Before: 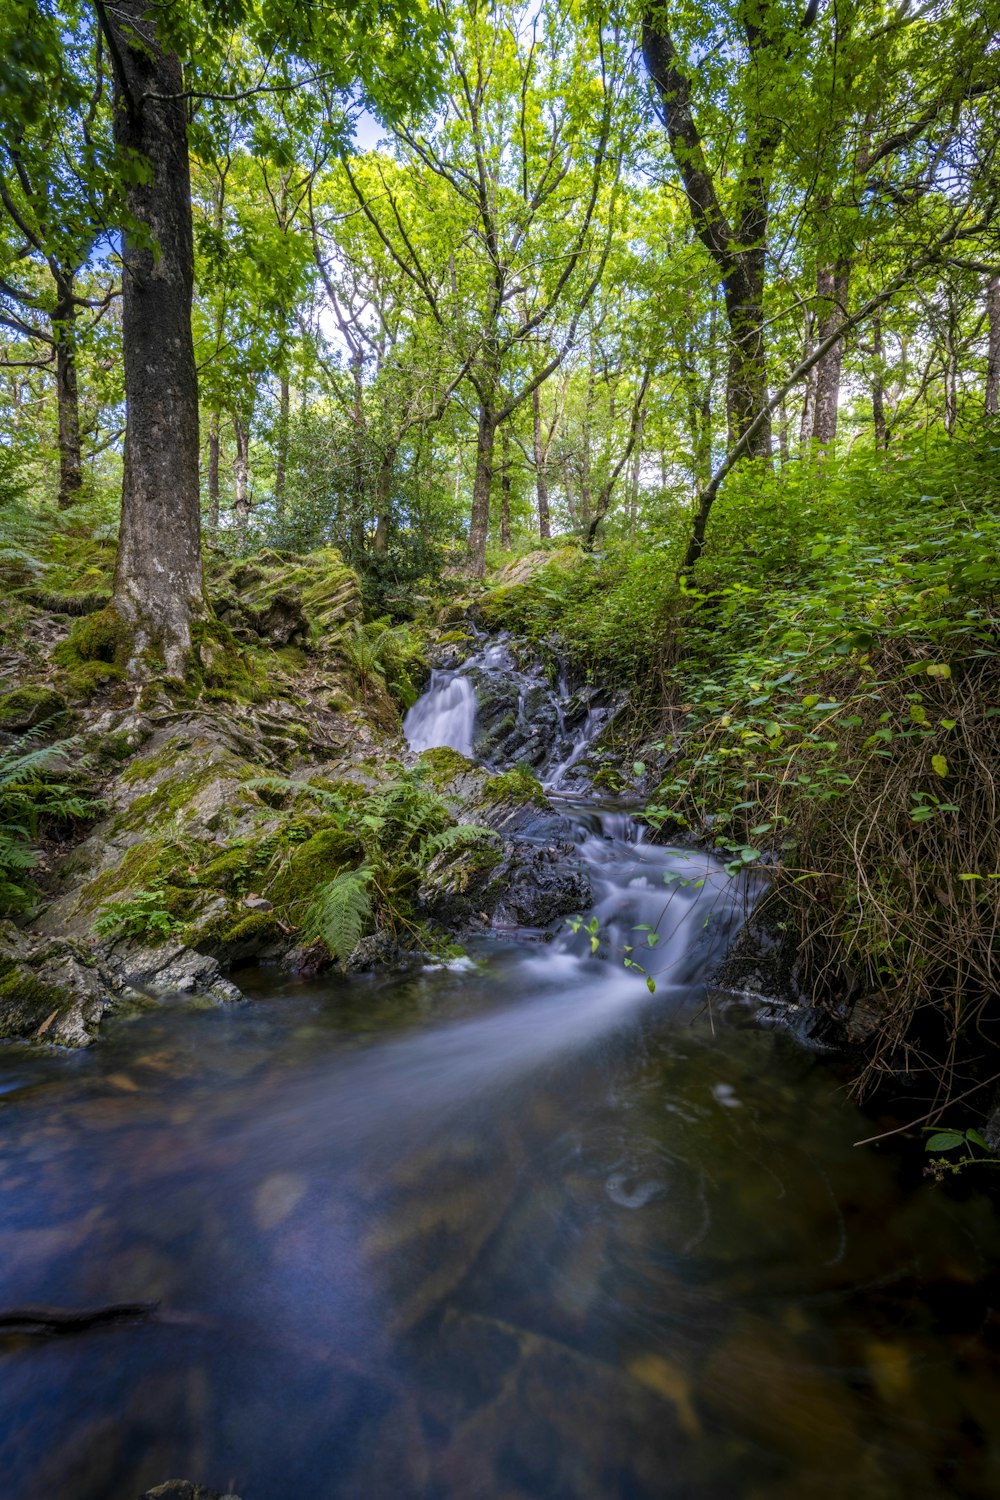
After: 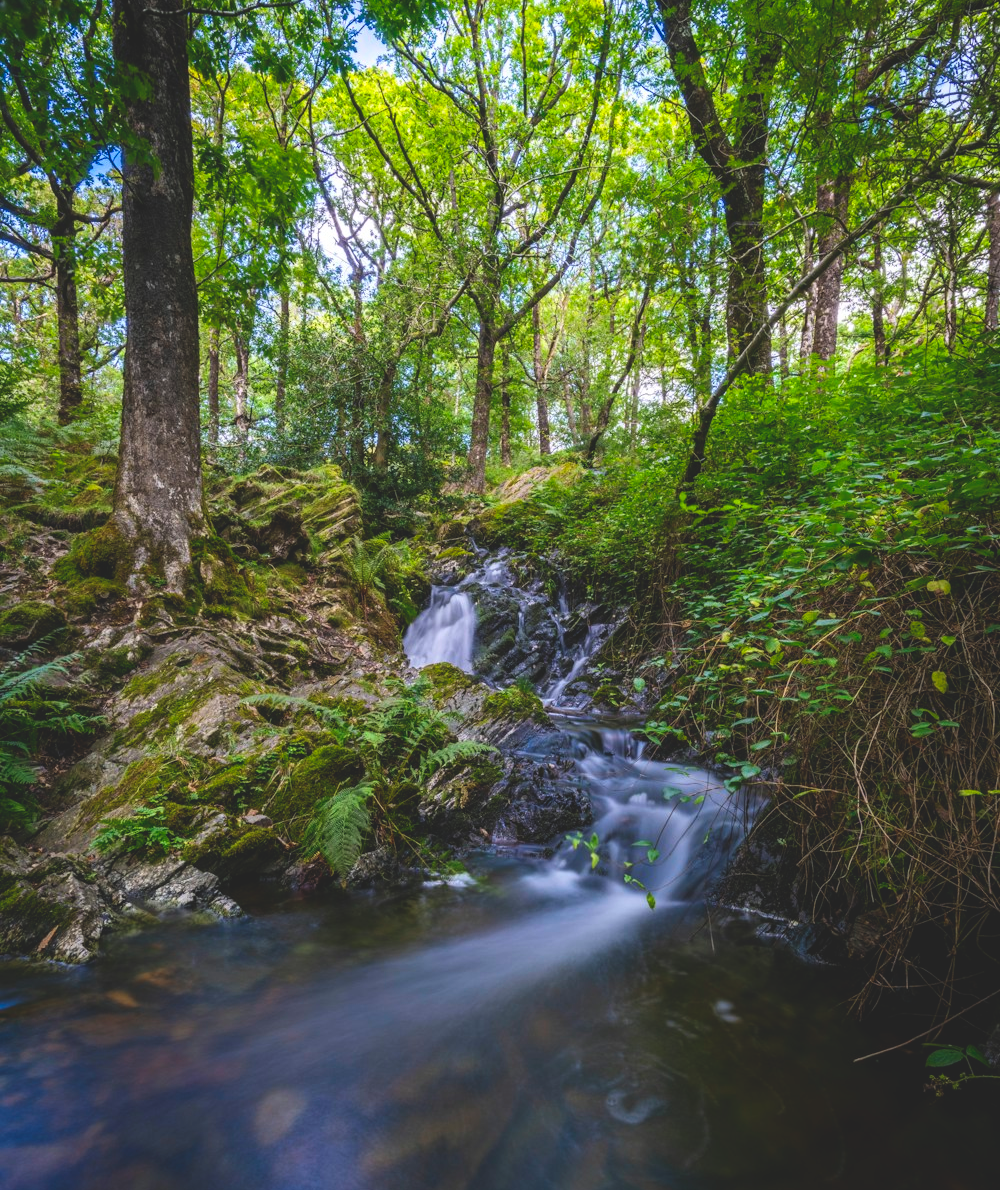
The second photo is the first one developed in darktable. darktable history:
crop and rotate: top 5.66%, bottom 15%
contrast brightness saturation: contrast 0.126, brightness -0.055, saturation 0.164
exposure: black level correction -0.03, compensate highlight preservation false
